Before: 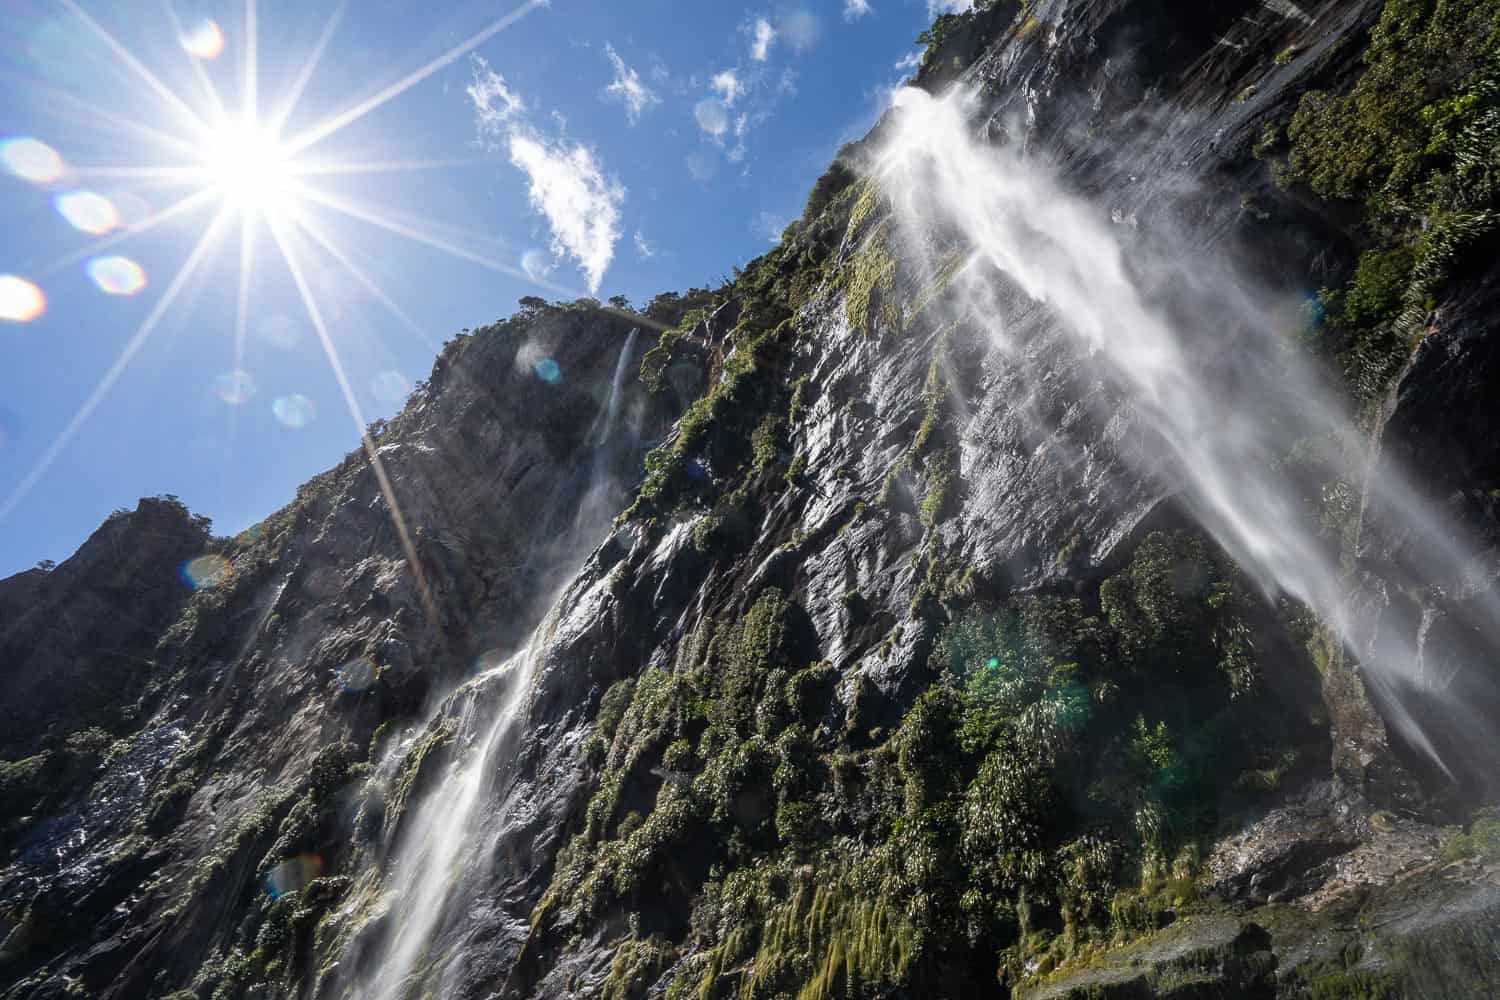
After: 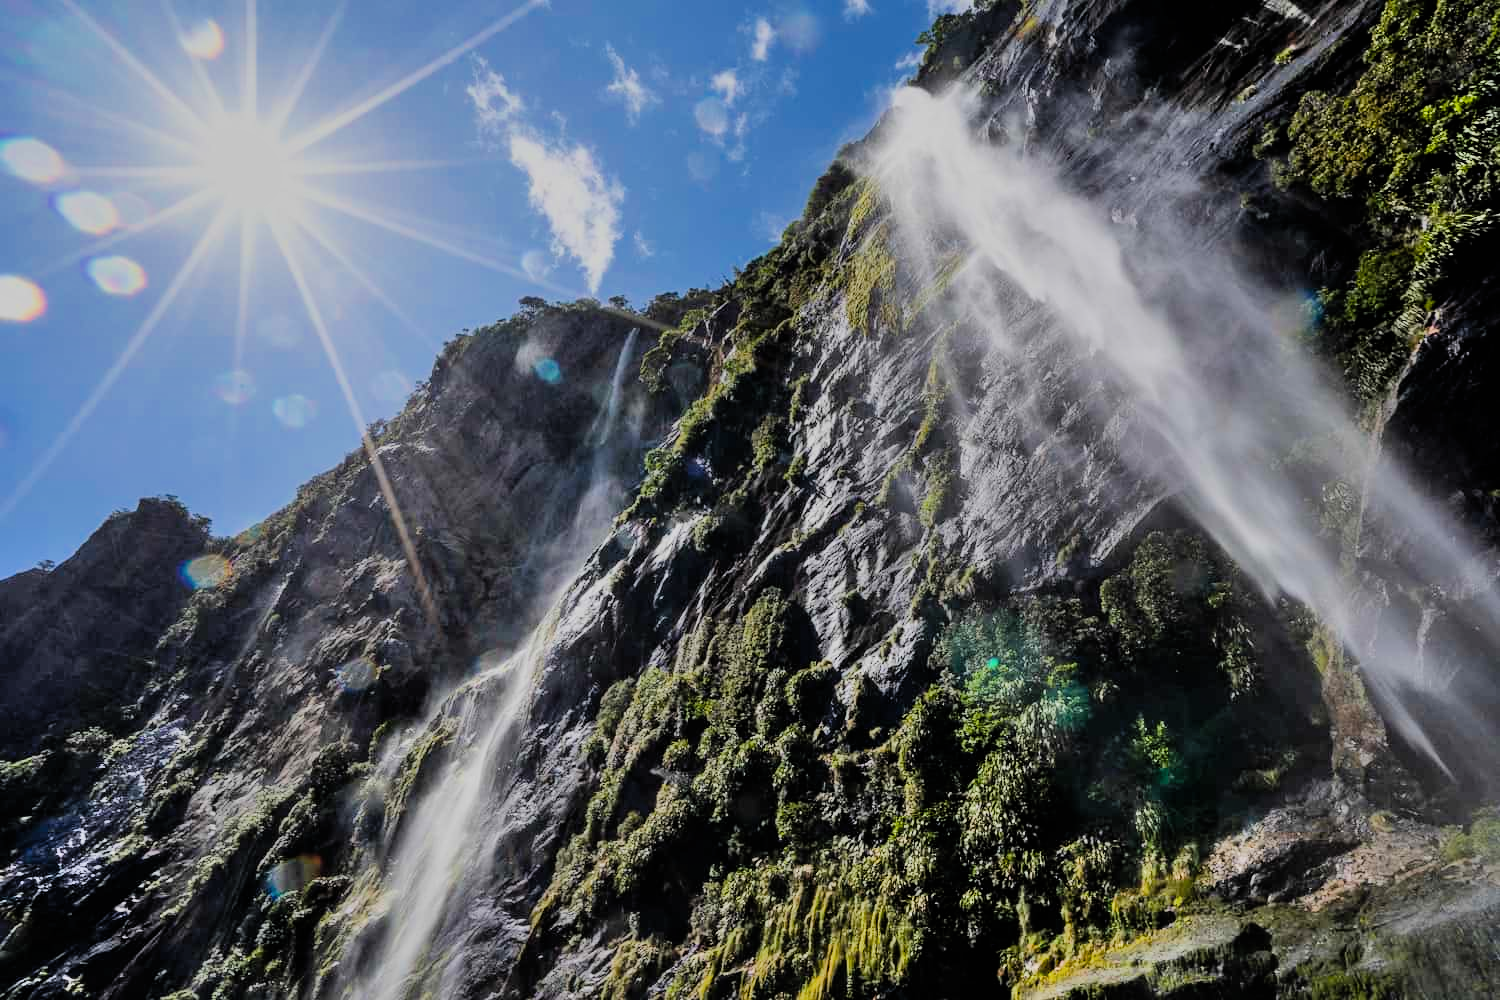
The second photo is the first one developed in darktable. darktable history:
filmic rgb: black relative exposure -7.15 EV, white relative exposure 5.36 EV, hardness 3.02, color science v6 (2022)
color balance rgb: perceptual saturation grading › global saturation 30%
shadows and highlights: highlights color adjustment 0%, low approximation 0.01, soften with gaussian
